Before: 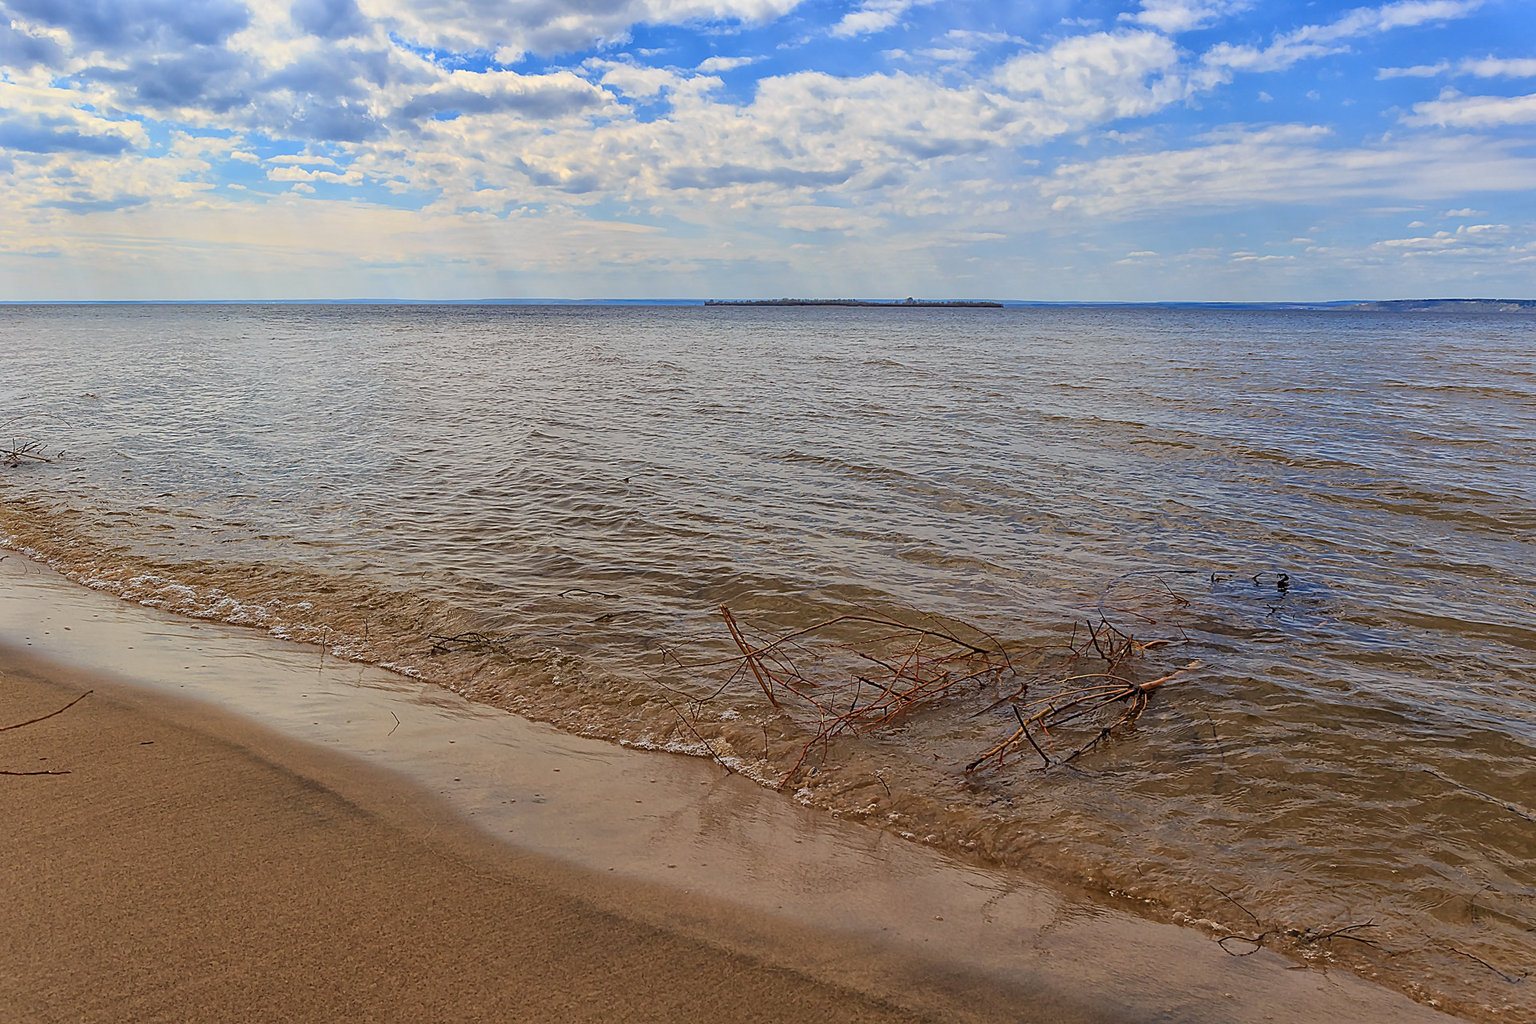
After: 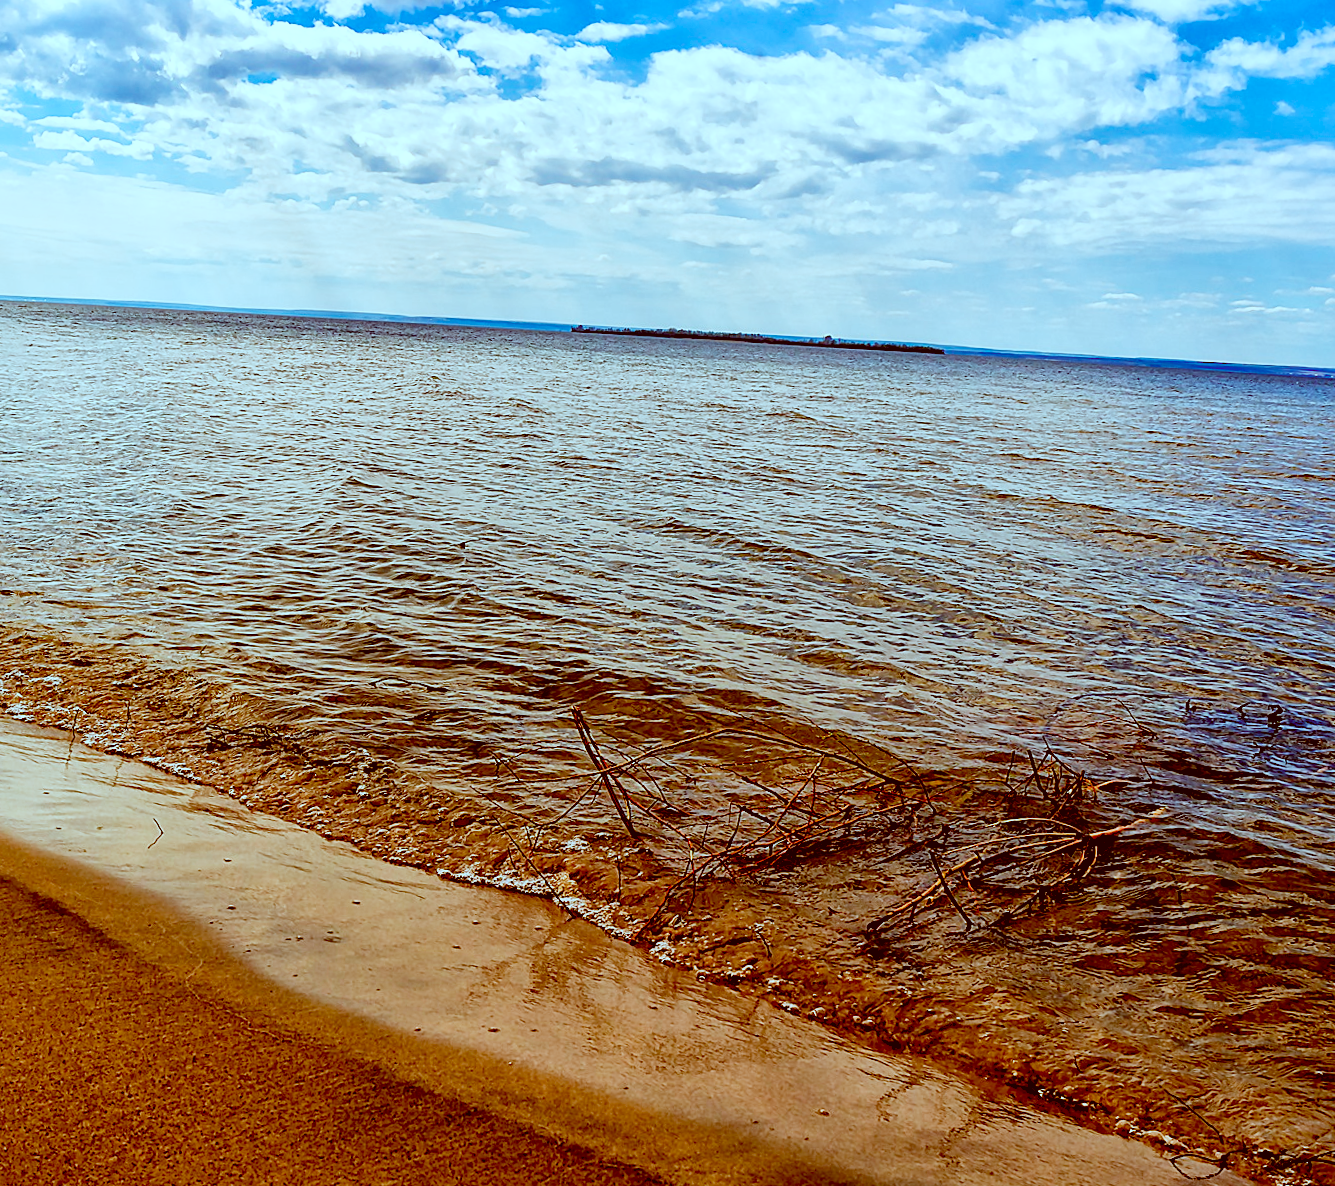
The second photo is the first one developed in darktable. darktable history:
local contrast: mode bilateral grid, contrast 21, coarseness 49, detail 130%, midtone range 0.2
crop and rotate: angle -3.02°, left 14.259%, top 0.037%, right 10.766%, bottom 0.074%
filmic rgb: middle gray luminance 10.02%, black relative exposure -8.6 EV, white relative exposure 3.33 EV, target black luminance 0%, hardness 5.21, latitude 44.65%, contrast 1.311, highlights saturation mix 5.56%, shadows ↔ highlights balance 24.52%, preserve chrominance no, color science v4 (2020), contrast in shadows soft
exposure: black level correction 0.04, exposure 0.498 EV, compensate exposure bias true, compensate highlight preservation false
color correction: highlights a* -14.24, highlights b* -16.95, shadows a* 10.53, shadows b* 28.63
